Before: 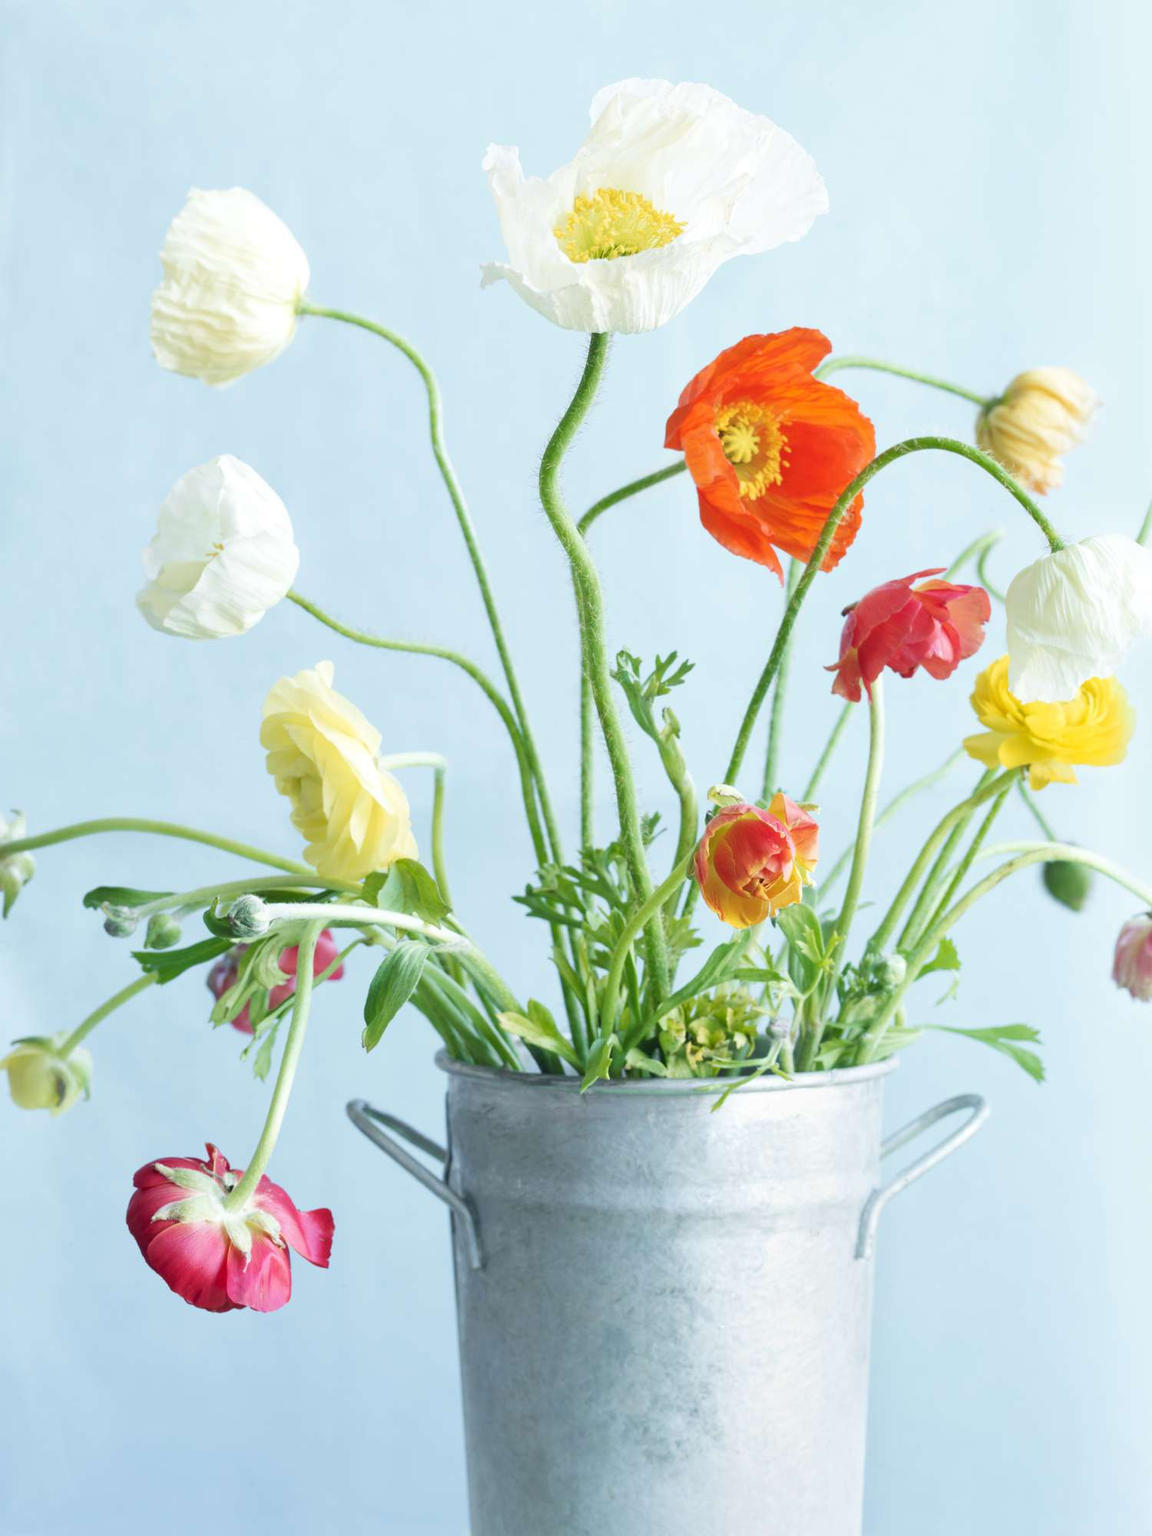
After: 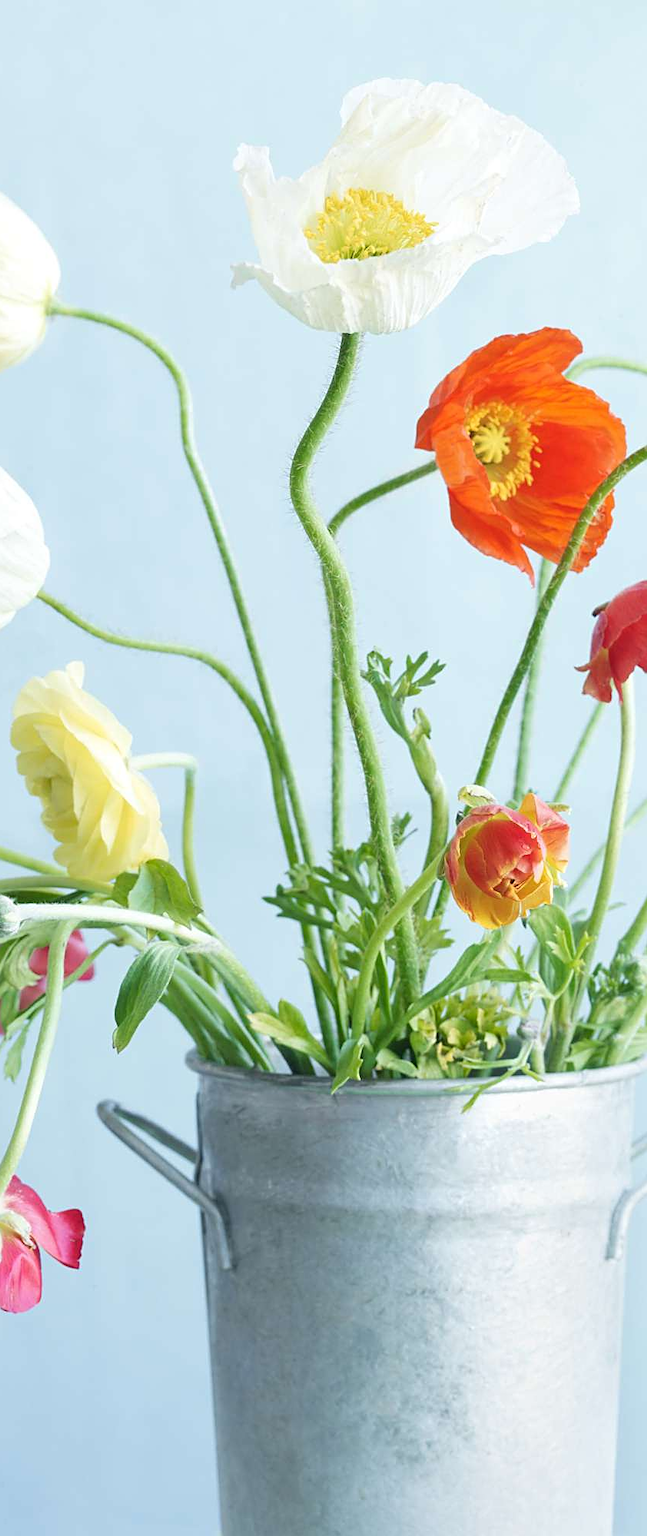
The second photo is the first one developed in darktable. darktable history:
crop: left 21.721%, right 22.026%, bottom 0.005%
sharpen: on, module defaults
